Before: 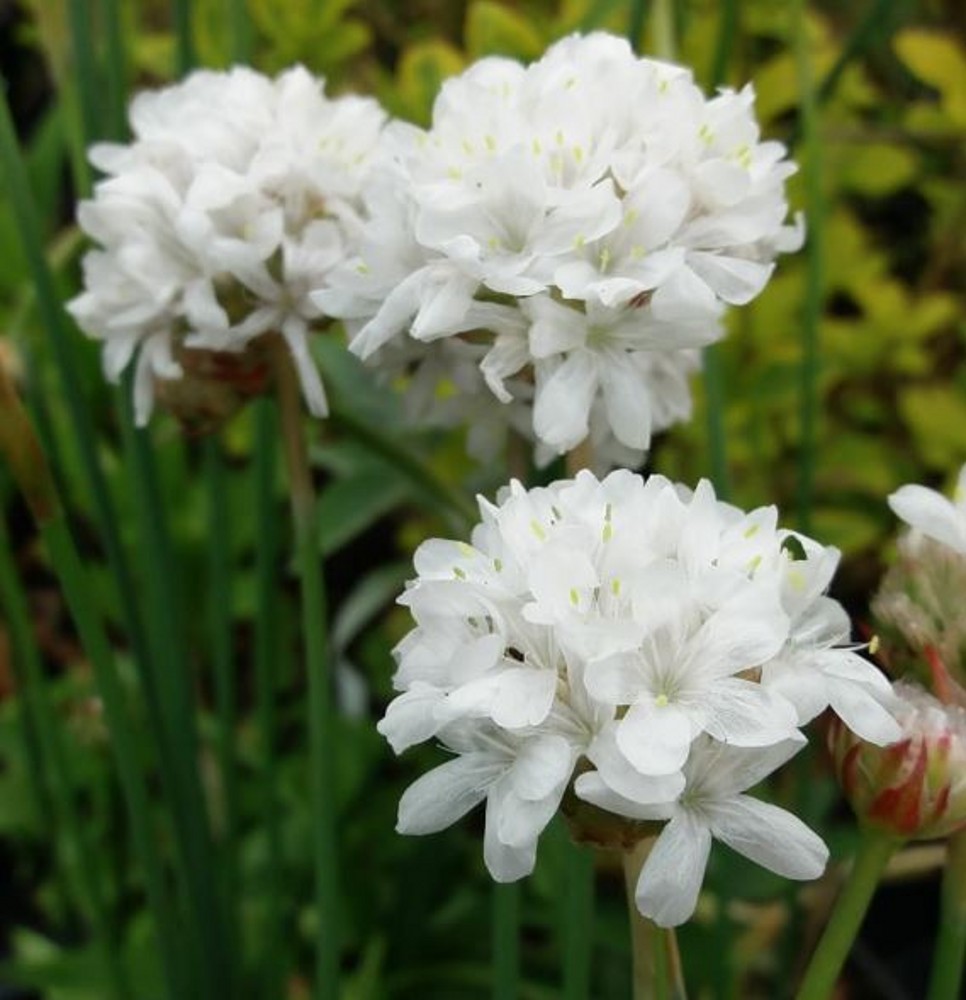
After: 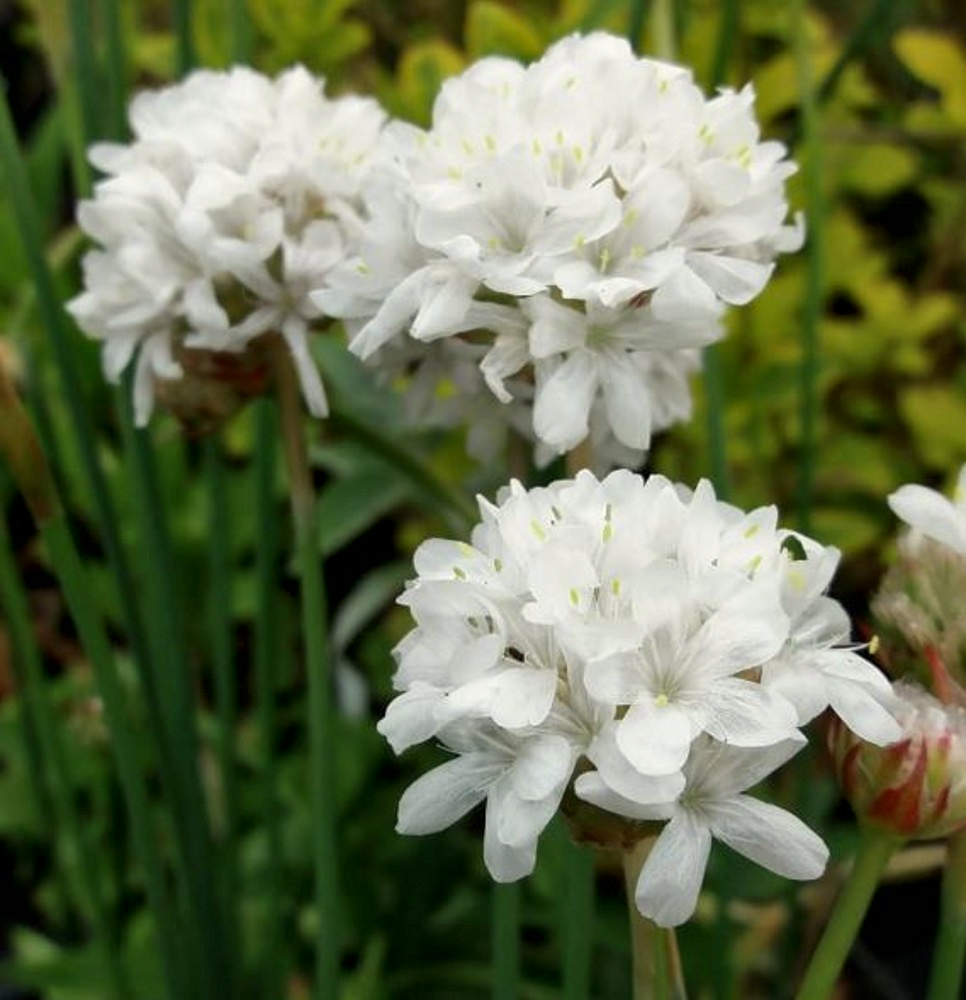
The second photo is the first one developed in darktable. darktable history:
color correction: highlights b* 3
local contrast: mode bilateral grid, contrast 20, coarseness 50, detail 132%, midtone range 0.2
